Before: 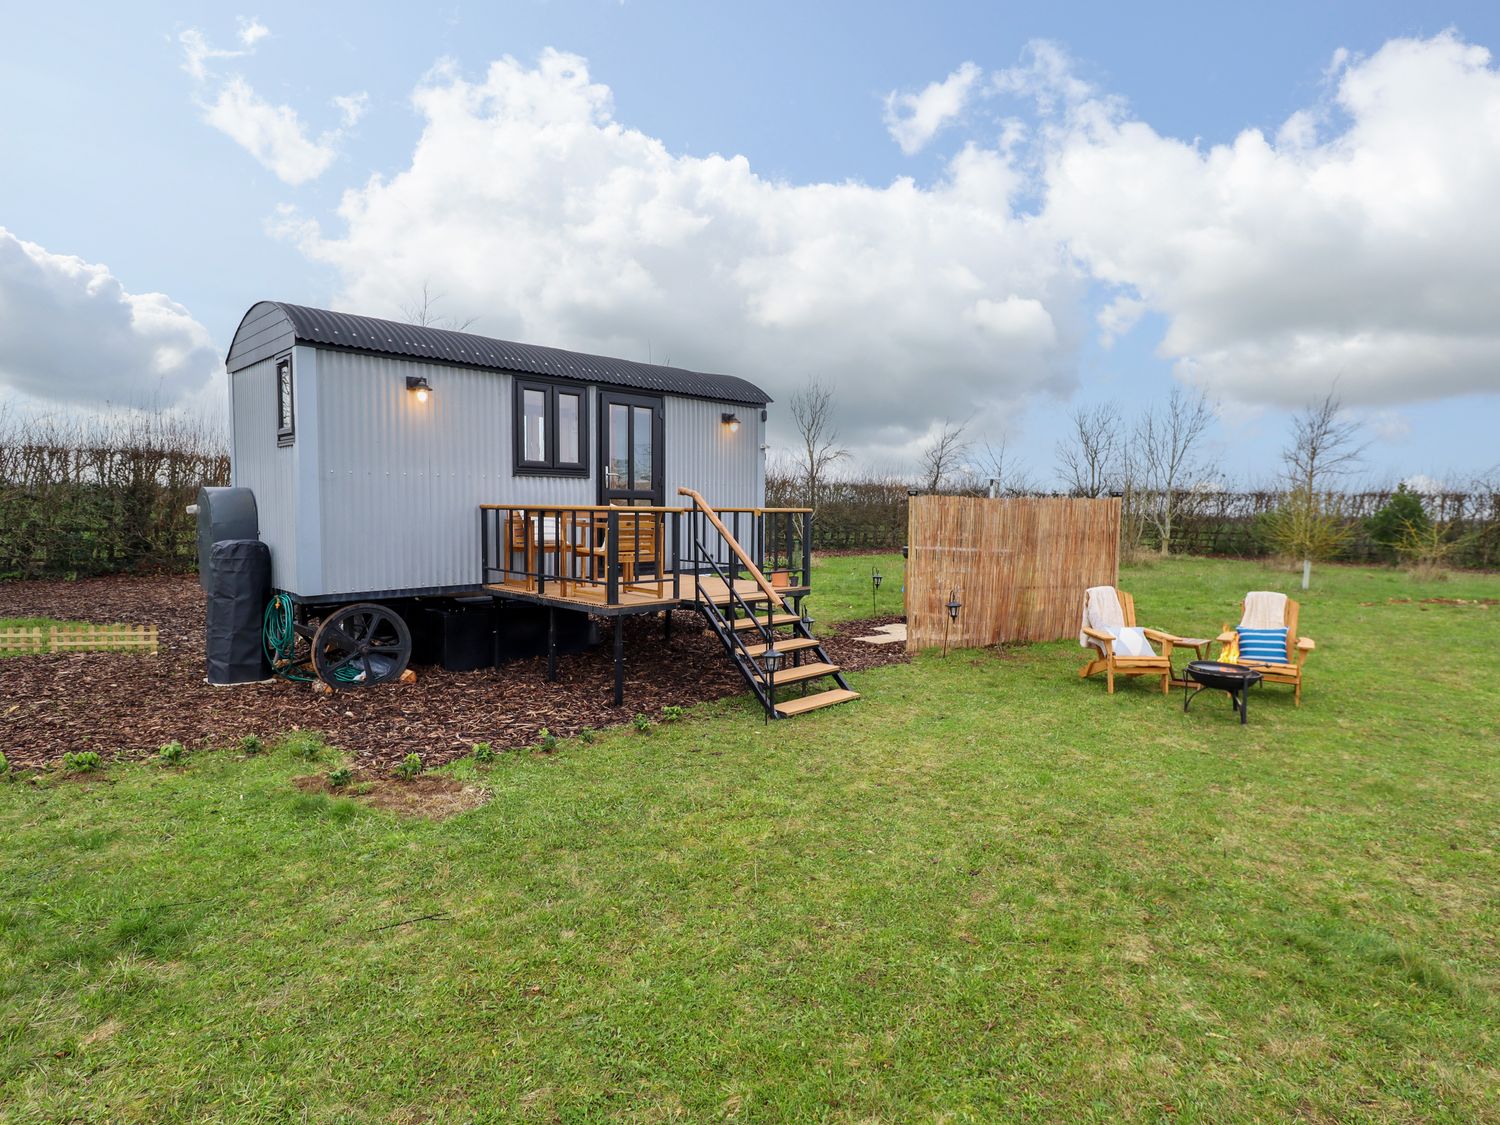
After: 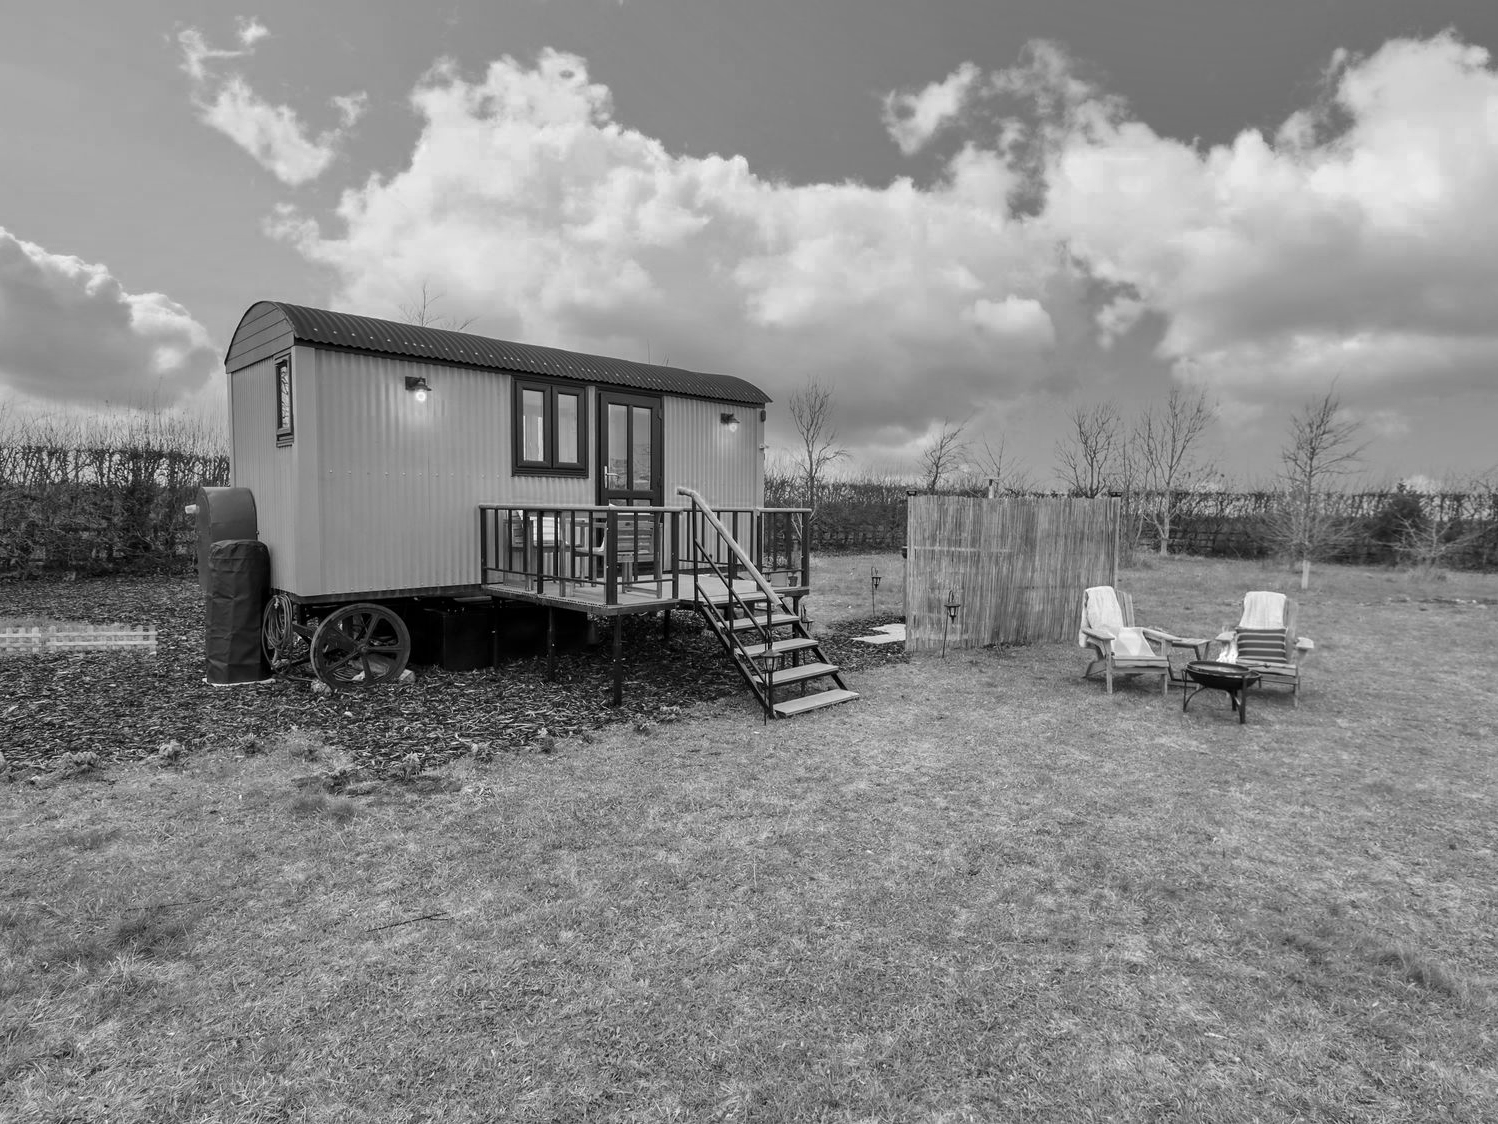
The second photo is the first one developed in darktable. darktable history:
crop and rotate: left 0.126%
shadows and highlights: low approximation 0.01, soften with gaussian
color zones: curves: ch0 [(0.002, 0.593) (0.143, 0.417) (0.285, 0.541) (0.455, 0.289) (0.608, 0.327) (0.727, 0.283) (0.869, 0.571) (1, 0.603)]; ch1 [(0, 0) (0.143, 0) (0.286, 0) (0.429, 0) (0.571, 0) (0.714, 0) (0.857, 0)]
white balance: red 0.984, blue 1.059
